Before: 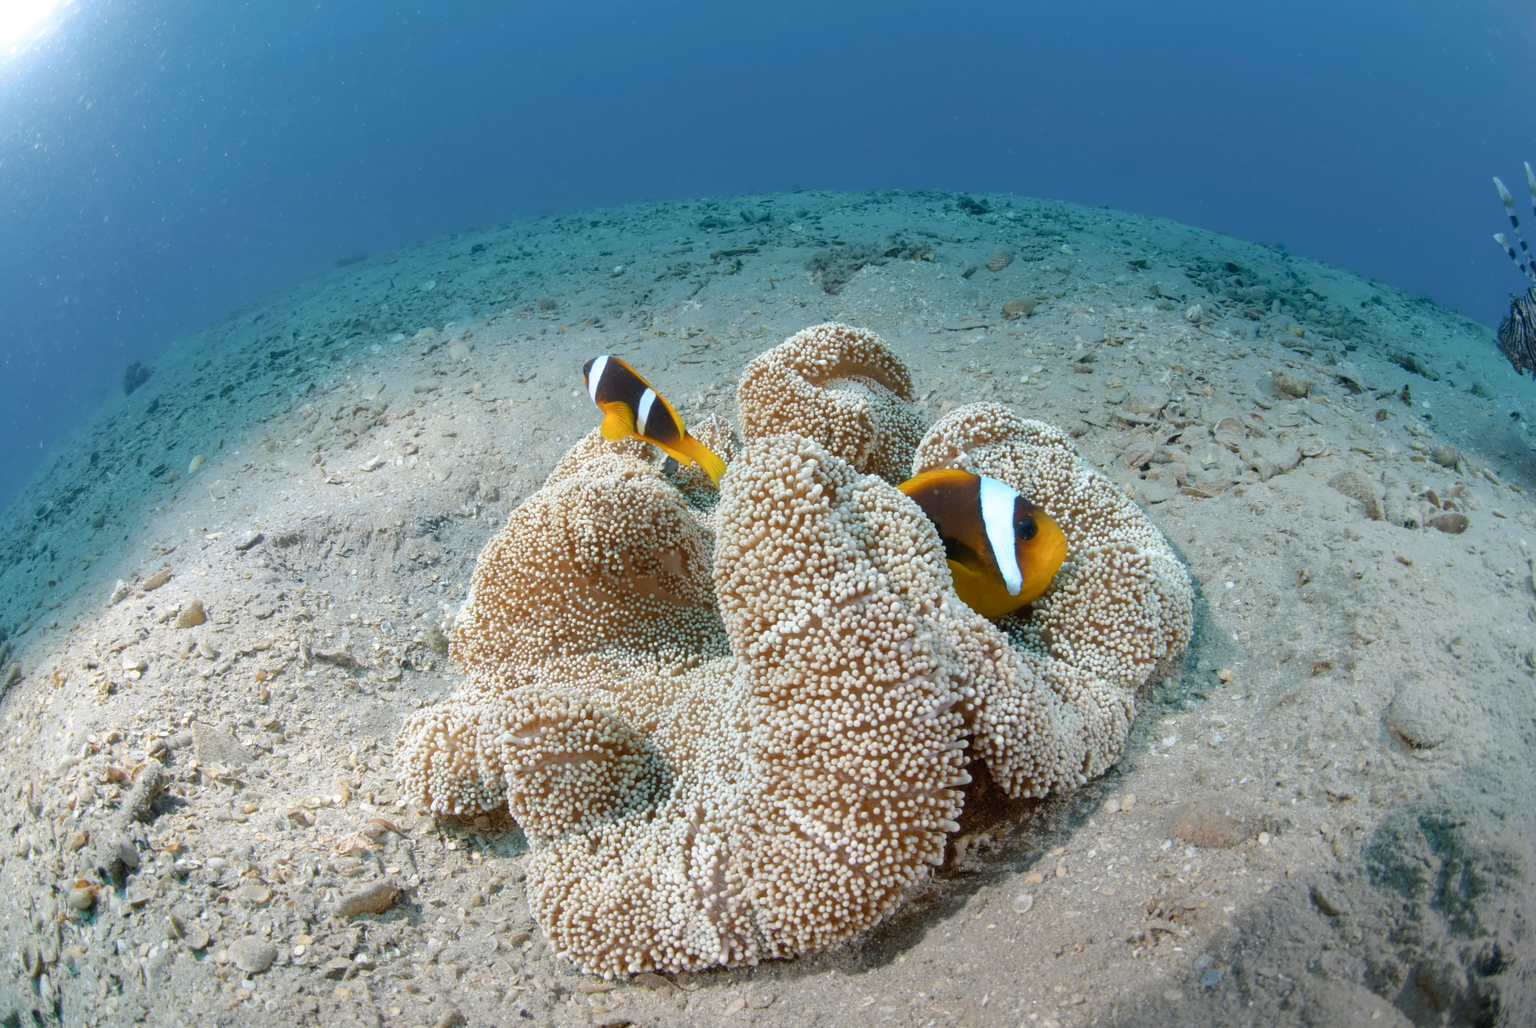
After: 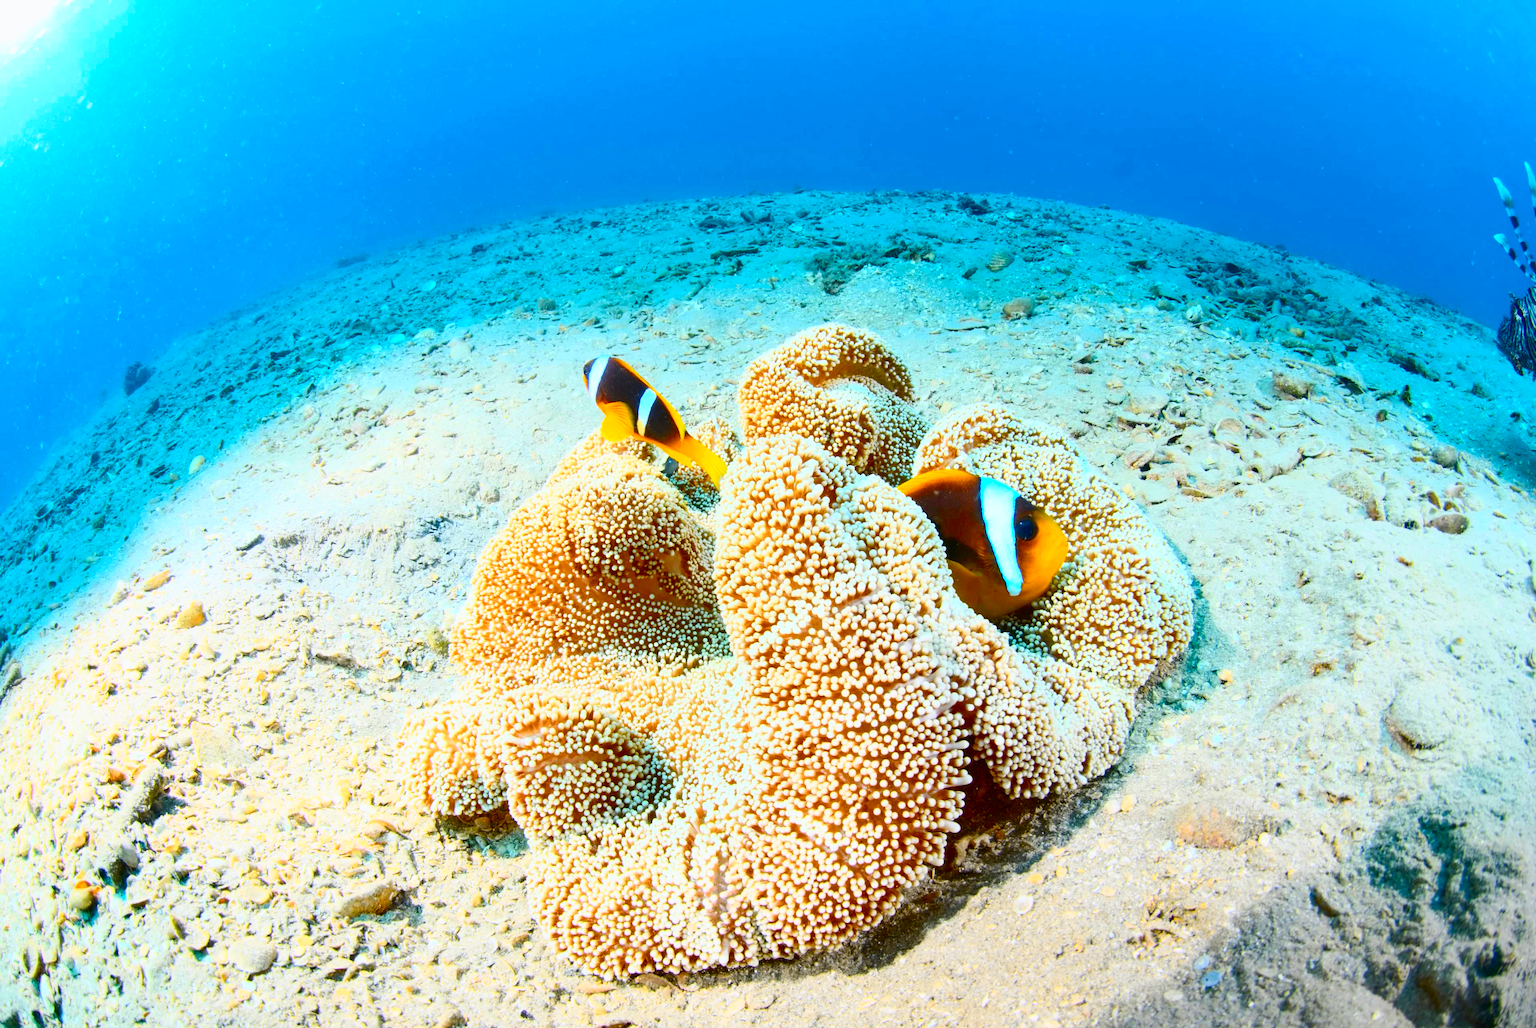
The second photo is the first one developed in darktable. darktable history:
color balance rgb: linear chroma grading › global chroma 15%, perceptual saturation grading › global saturation 30%
tone curve: curves: ch0 [(0, 0) (0.187, 0.12) (0.384, 0.363) (0.577, 0.681) (0.735, 0.881) (0.864, 0.959) (1, 0.987)]; ch1 [(0, 0) (0.402, 0.36) (0.476, 0.466) (0.501, 0.501) (0.518, 0.514) (0.564, 0.614) (0.614, 0.664) (0.741, 0.829) (1, 1)]; ch2 [(0, 0) (0.429, 0.387) (0.483, 0.481) (0.503, 0.501) (0.522, 0.531) (0.564, 0.605) (0.615, 0.697) (0.702, 0.774) (1, 0.895)], color space Lab, independent channels
contrast brightness saturation: contrast 0.2, brightness 0.16, saturation 0.22
exposure: exposure -0.04 EV, compensate highlight preservation false
